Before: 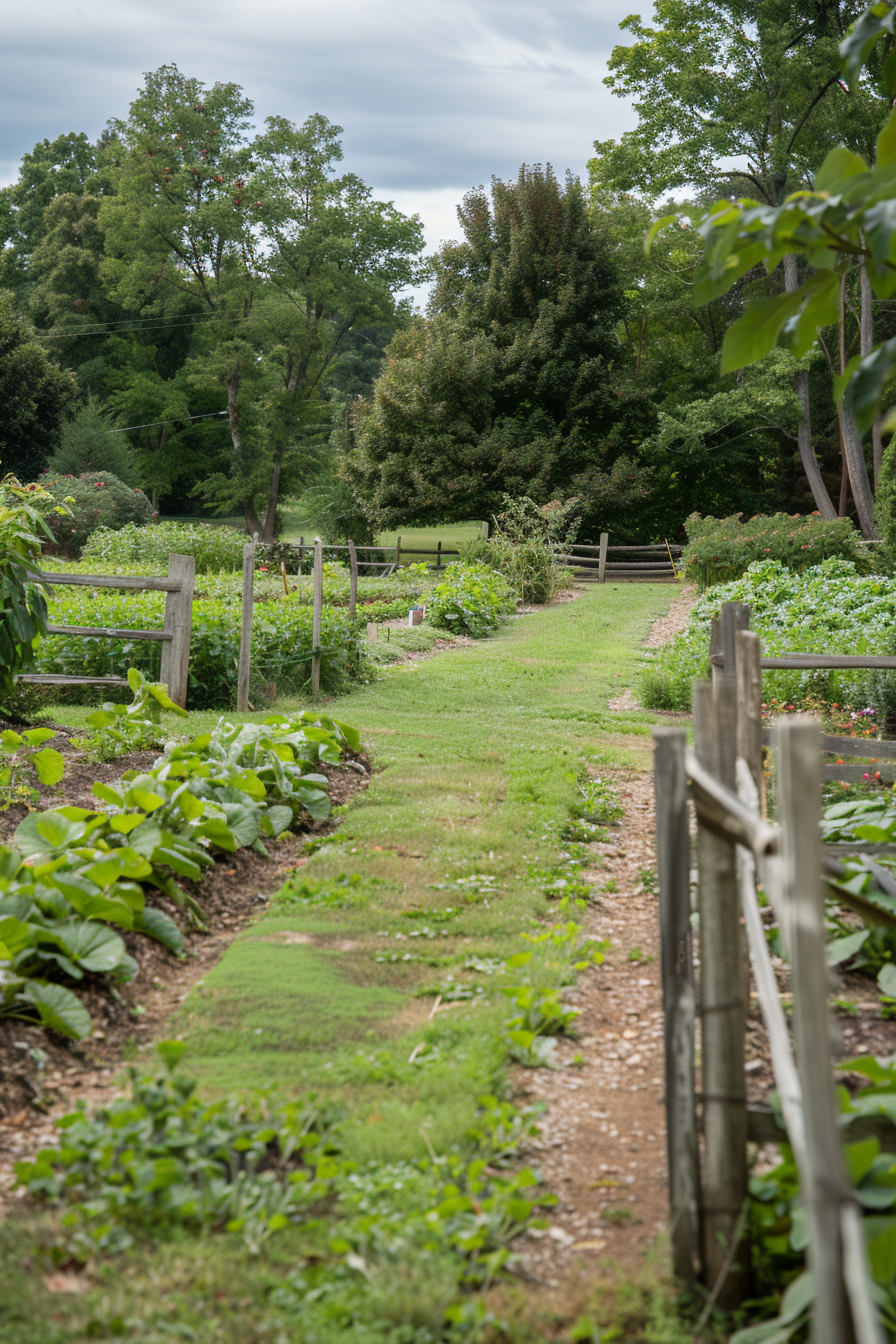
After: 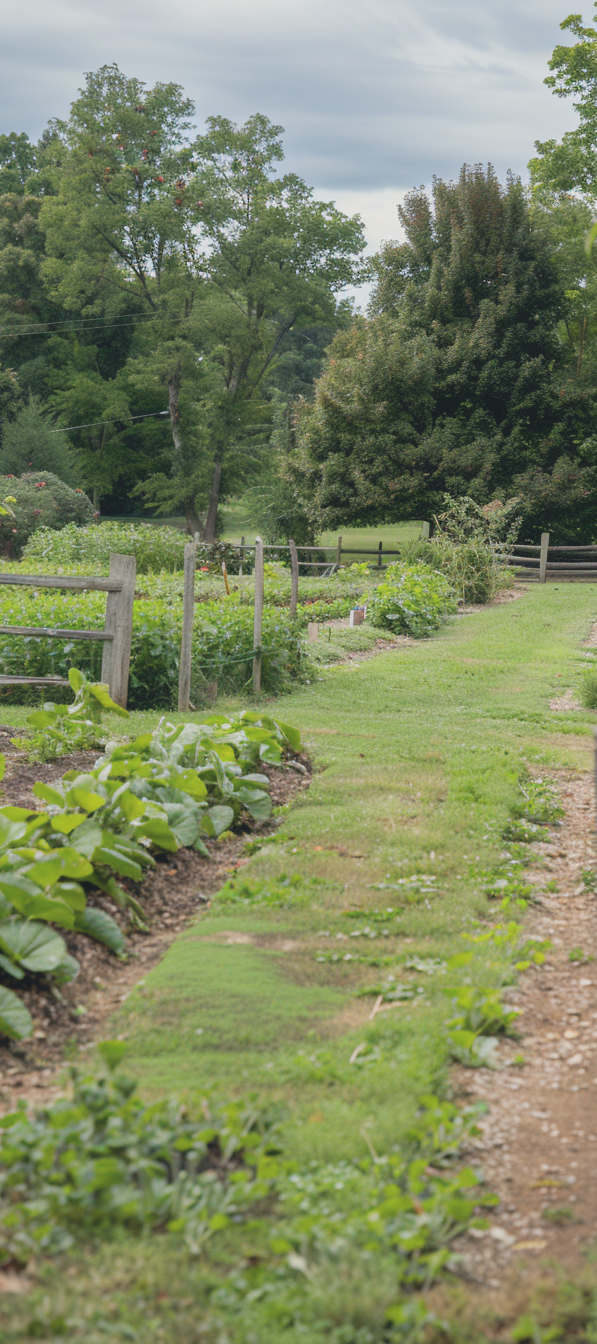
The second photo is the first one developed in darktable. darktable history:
contrast brightness saturation: contrast -0.15, brightness 0.05, saturation -0.12
crop and rotate: left 6.617%, right 26.717%
color correction: highlights a* 0.207, highlights b* 2.7, shadows a* -0.874, shadows b* -4.78
exposure: exposure -0.01 EV, compensate highlight preservation false
